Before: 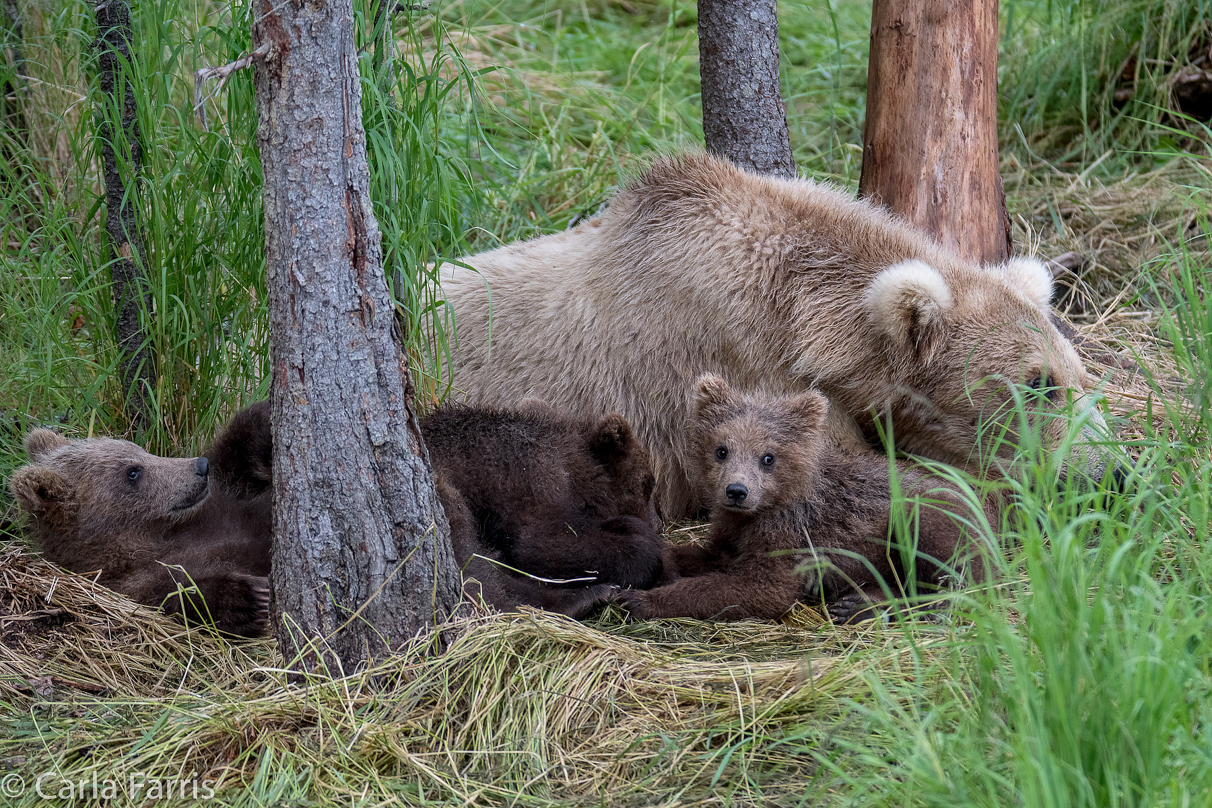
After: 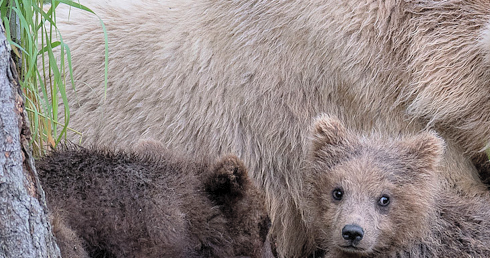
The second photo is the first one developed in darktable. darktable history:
contrast brightness saturation: brightness 0.28
exposure: compensate highlight preservation false
crop: left 31.751%, top 32.172%, right 27.8%, bottom 35.83%
